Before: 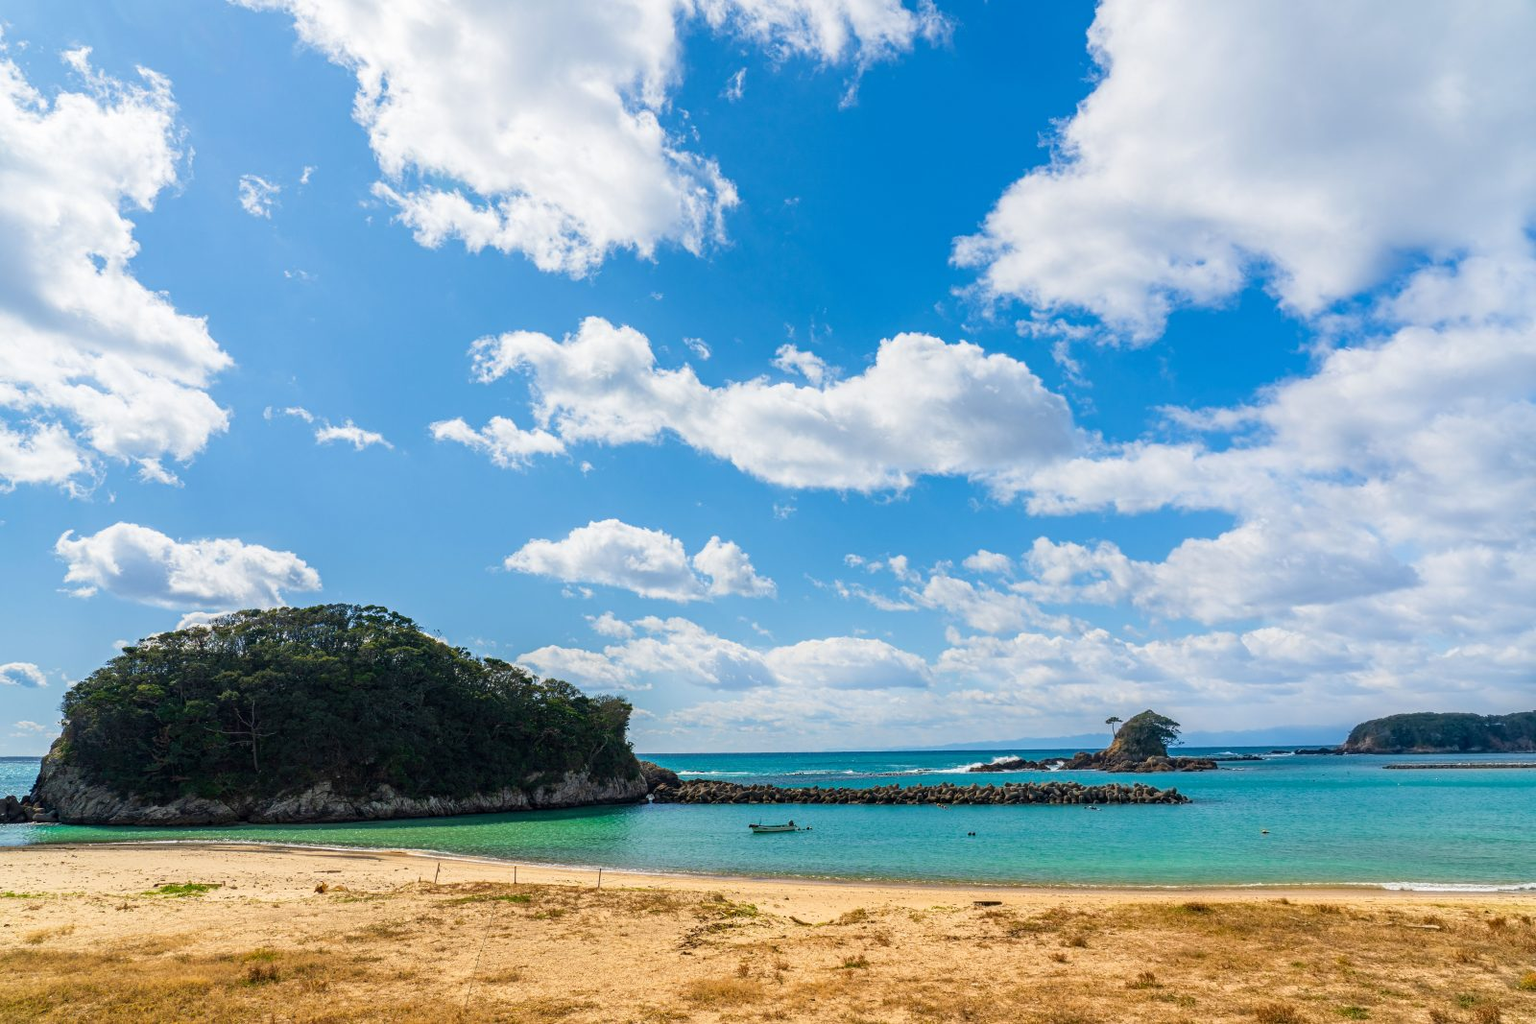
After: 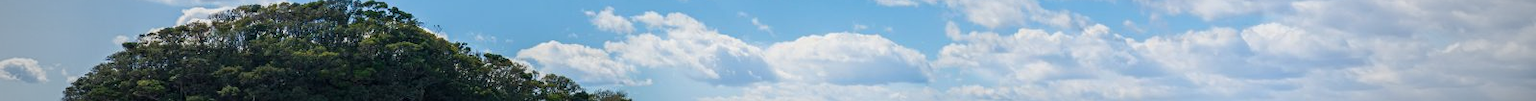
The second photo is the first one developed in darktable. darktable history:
crop and rotate: top 59.084%, bottom 30.916%
vignetting: fall-off start 67.15%, brightness -0.442, saturation -0.691, width/height ratio 1.011, unbound false
